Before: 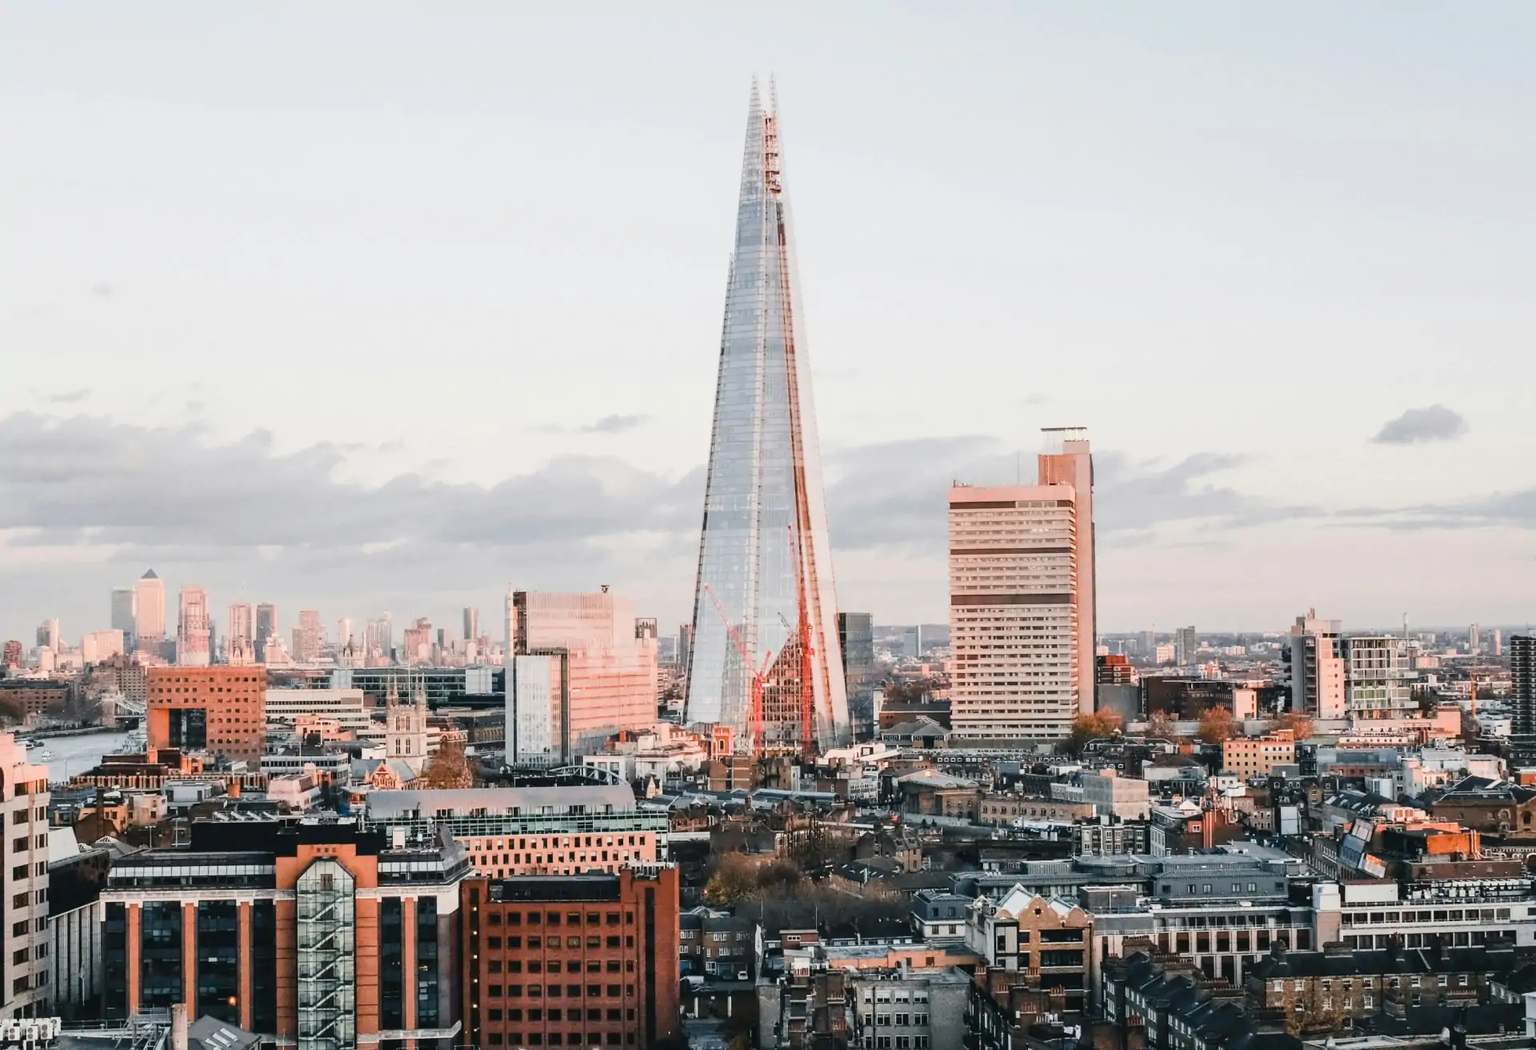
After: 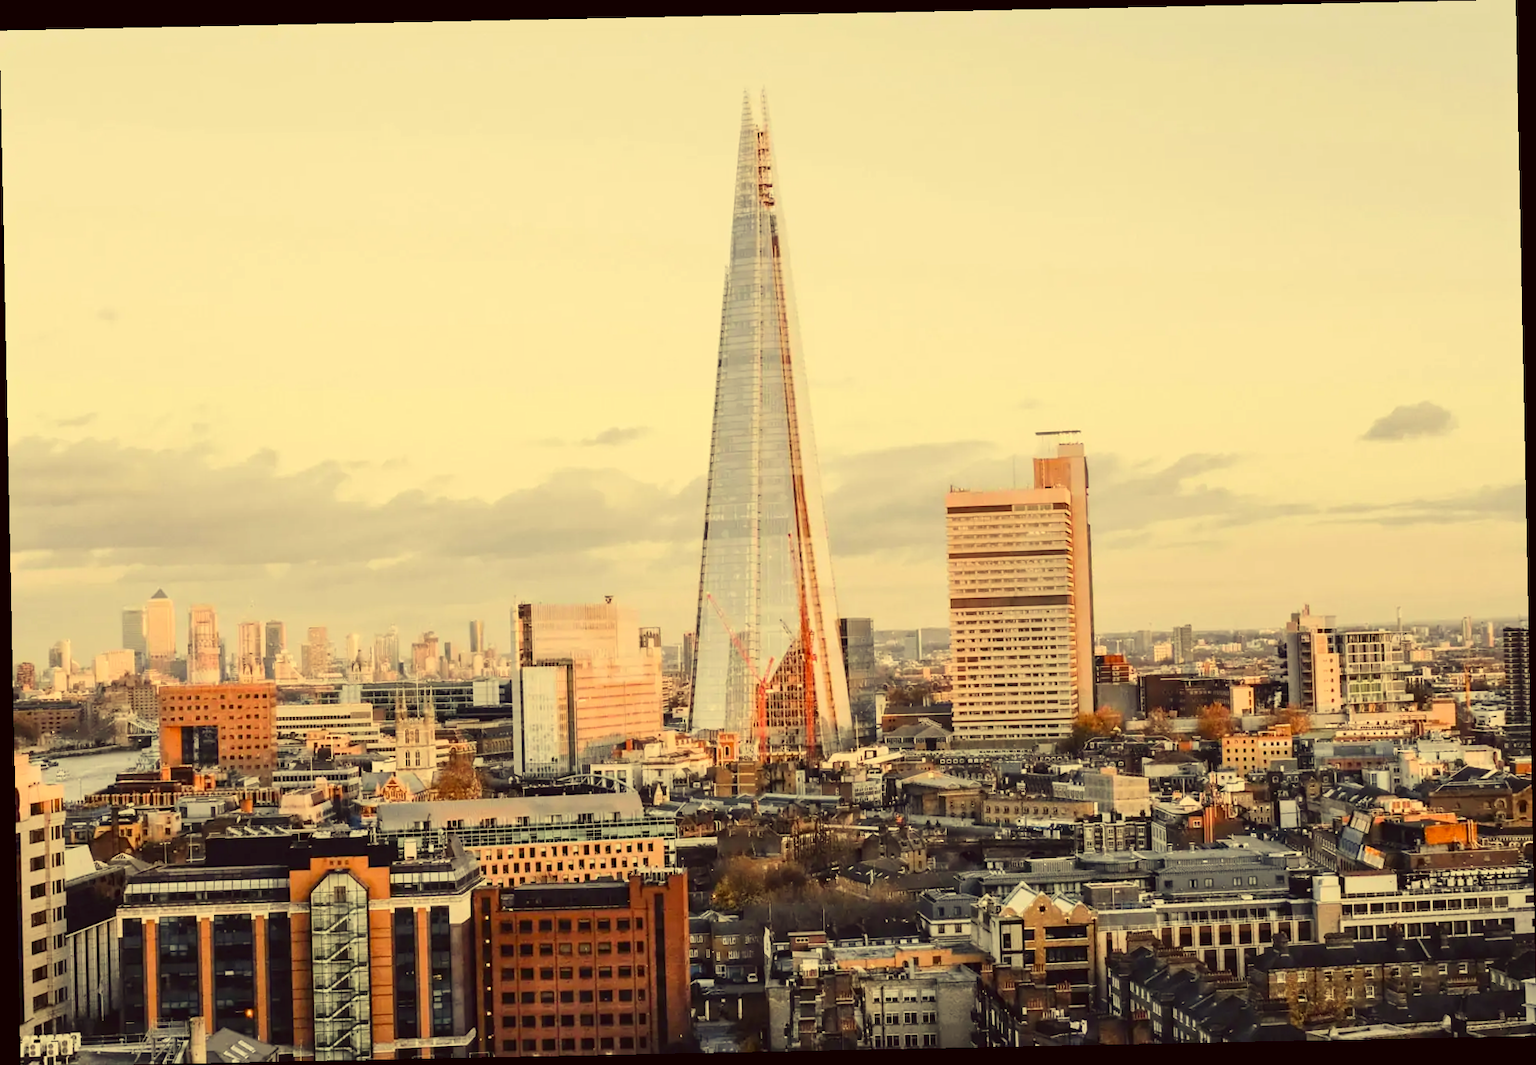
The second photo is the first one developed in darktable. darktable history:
tone equalizer: on, module defaults
color correction: highlights a* -0.482, highlights b* 40, shadows a* 9.8, shadows b* -0.161
rotate and perspective: rotation -1.17°, automatic cropping off
